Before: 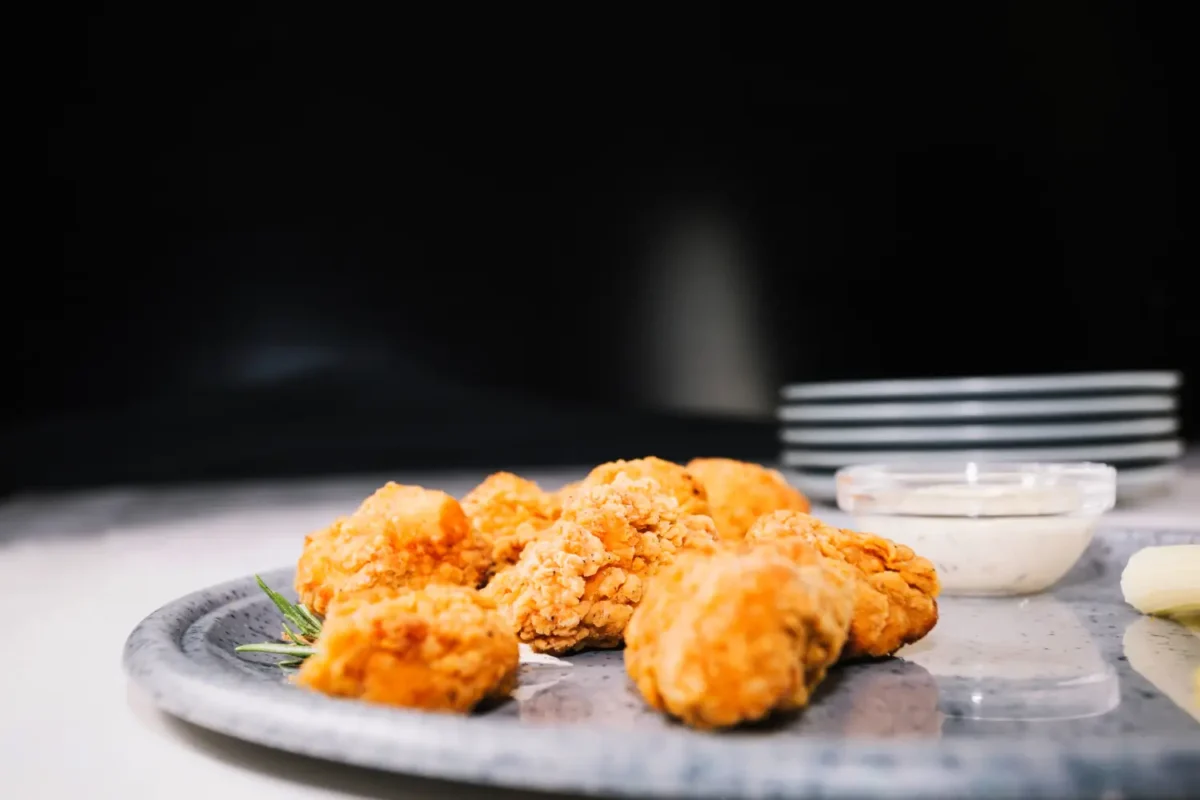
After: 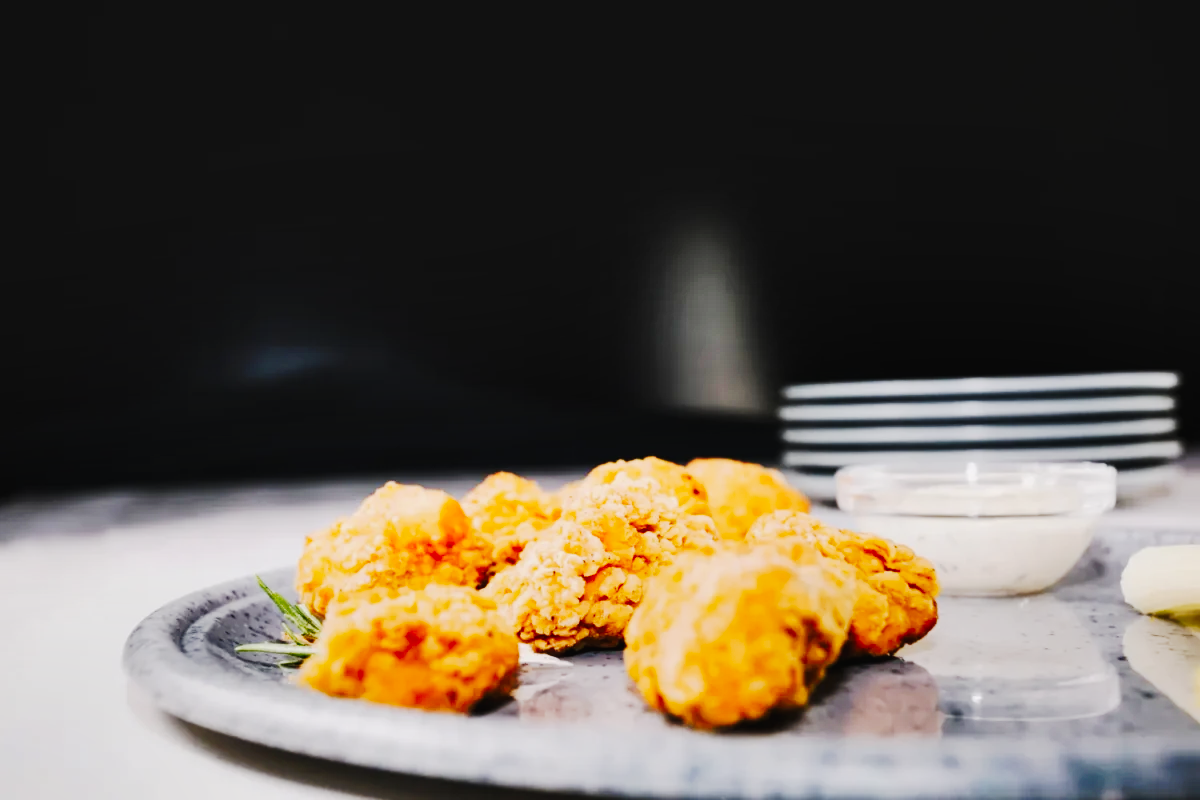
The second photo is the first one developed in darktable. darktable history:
shadows and highlights: shadows 60, soften with gaussian
contrast brightness saturation: contrast -0.08, brightness -0.04, saturation -0.11
tone curve: curves: ch0 [(0, 0) (0.003, 0.017) (0.011, 0.017) (0.025, 0.017) (0.044, 0.019) (0.069, 0.03) (0.1, 0.046) (0.136, 0.066) (0.177, 0.104) (0.224, 0.151) (0.277, 0.231) (0.335, 0.321) (0.399, 0.454) (0.468, 0.567) (0.543, 0.674) (0.623, 0.763) (0.709, 0.82) (0.801, 0.872) (0.898, 0.934) (1, 1)], preserve colors none
